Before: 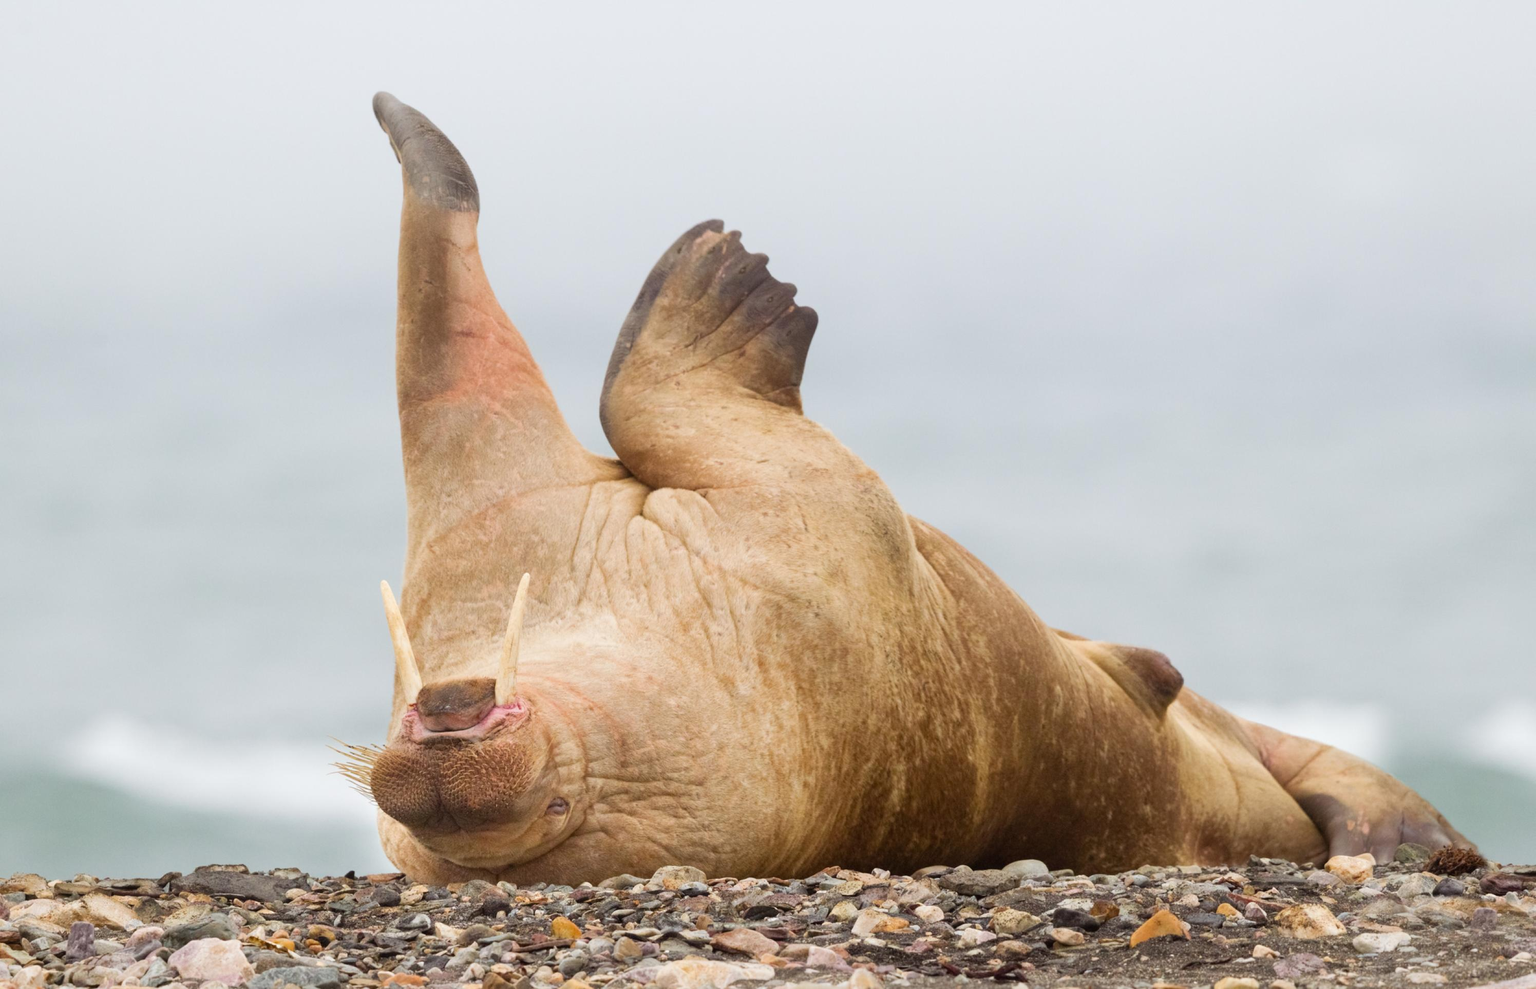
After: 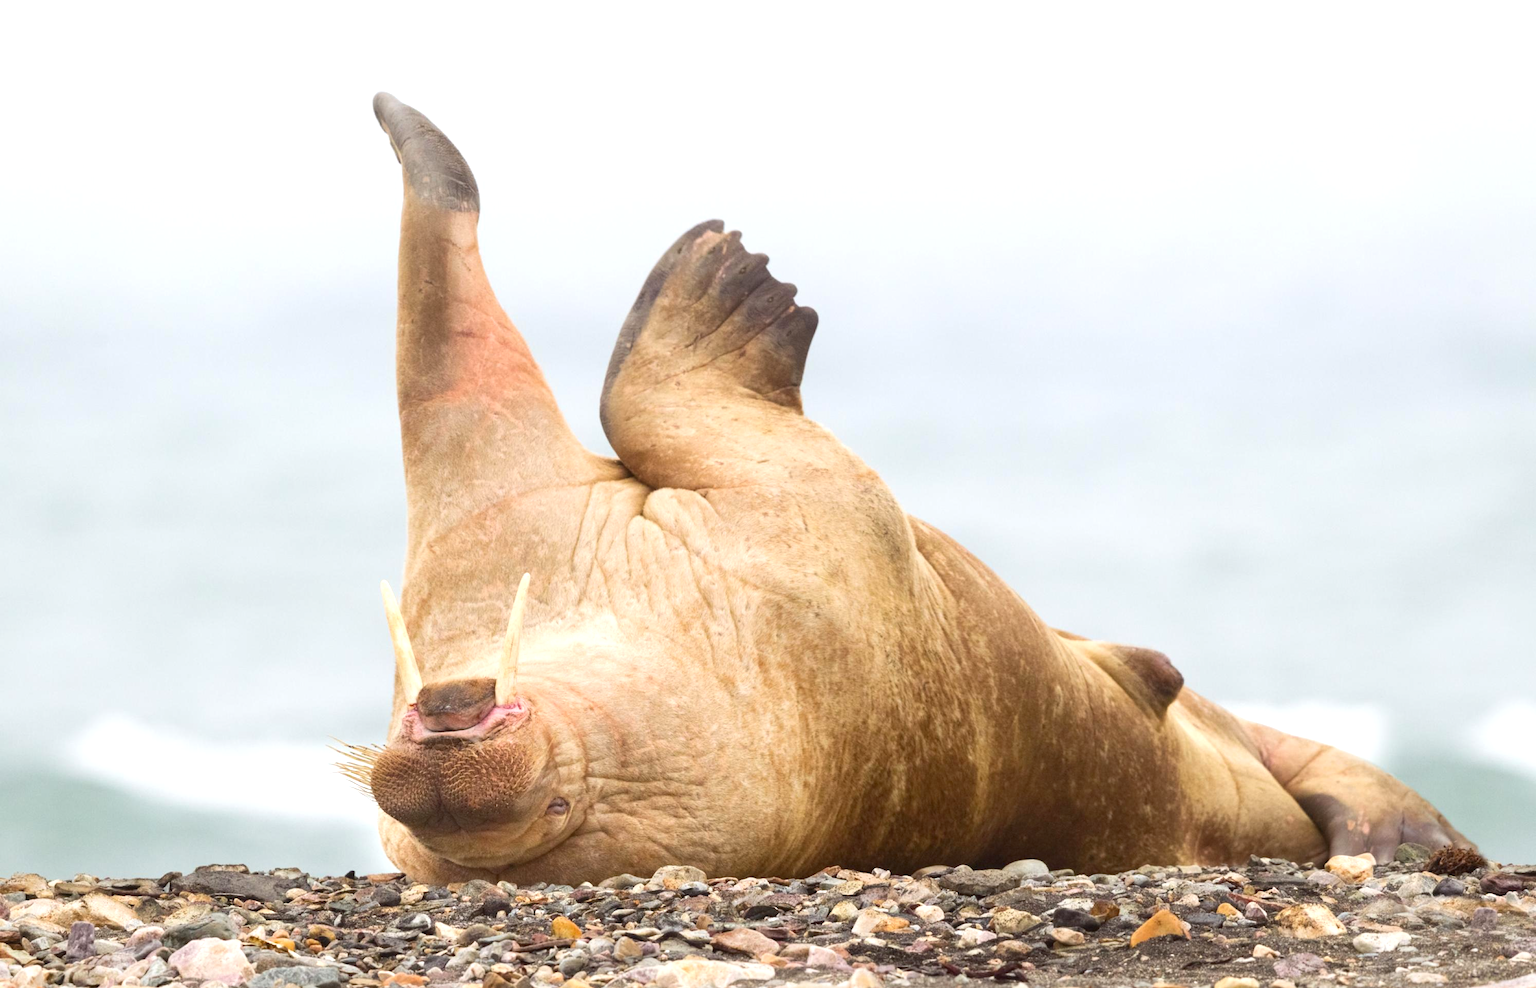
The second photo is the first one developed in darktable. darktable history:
exposure: exposure 0.747 EV, compensate highlight preservation false
tone equalizer: -8 EV 0.216 EV, -7 EV 0.38 EV, -6 EV 0.446 EV, -5 EV 0.222 EV, -3 EV -0.266 EV, -2 EV -0.441 EV, -1 EV -0.433 EV, +0 EV -0.25 EV
